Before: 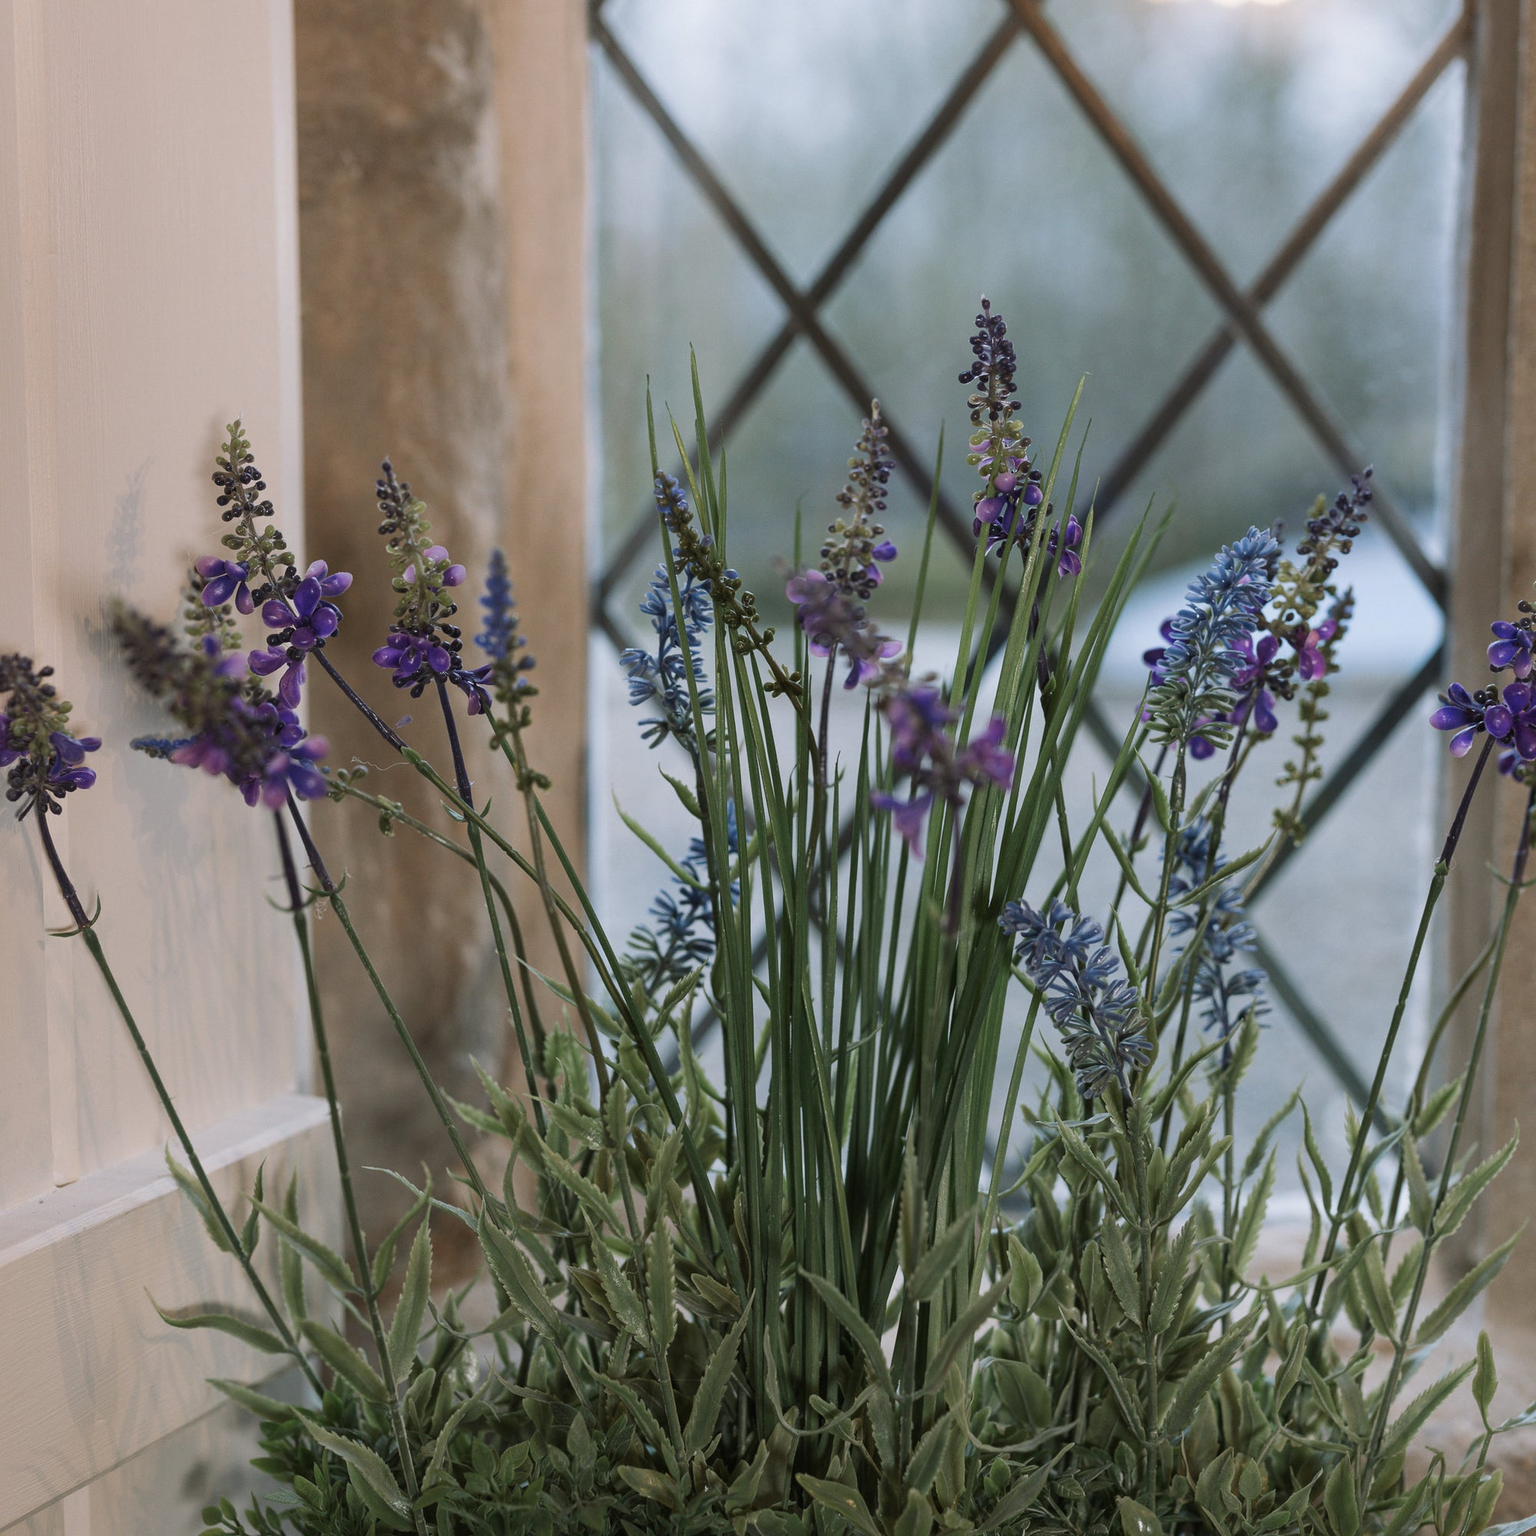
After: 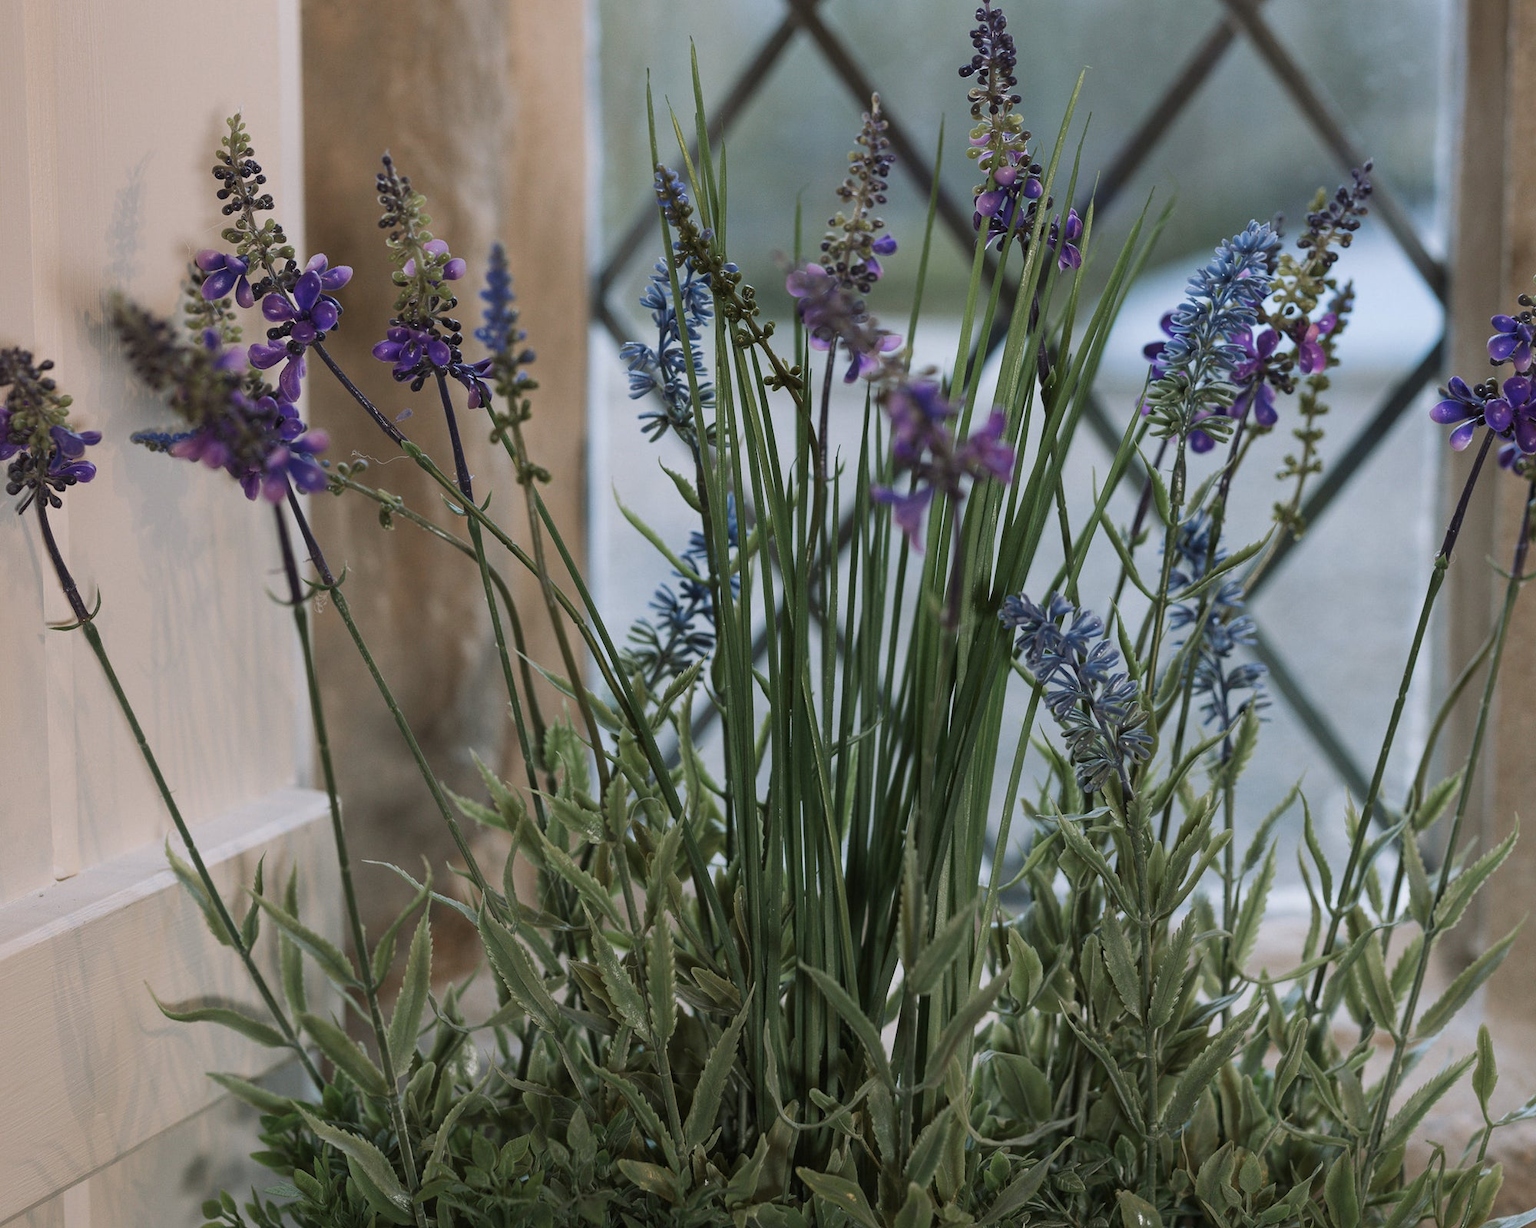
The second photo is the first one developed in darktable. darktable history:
crop and rotate: top 19.998%
white balance: emerald 1
